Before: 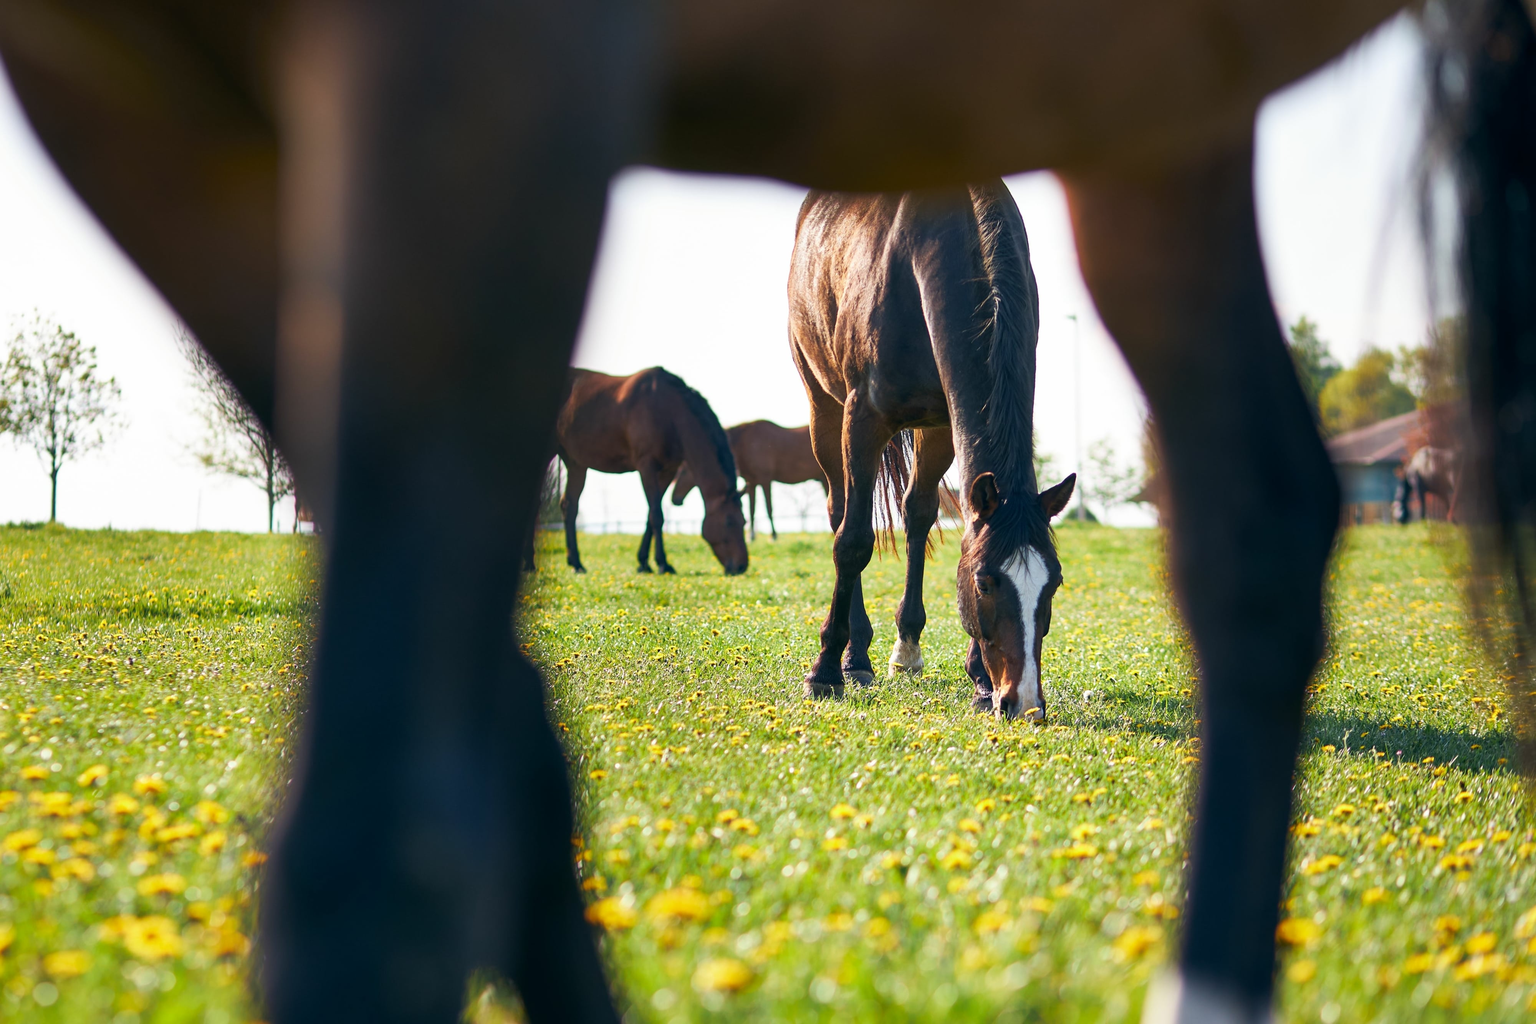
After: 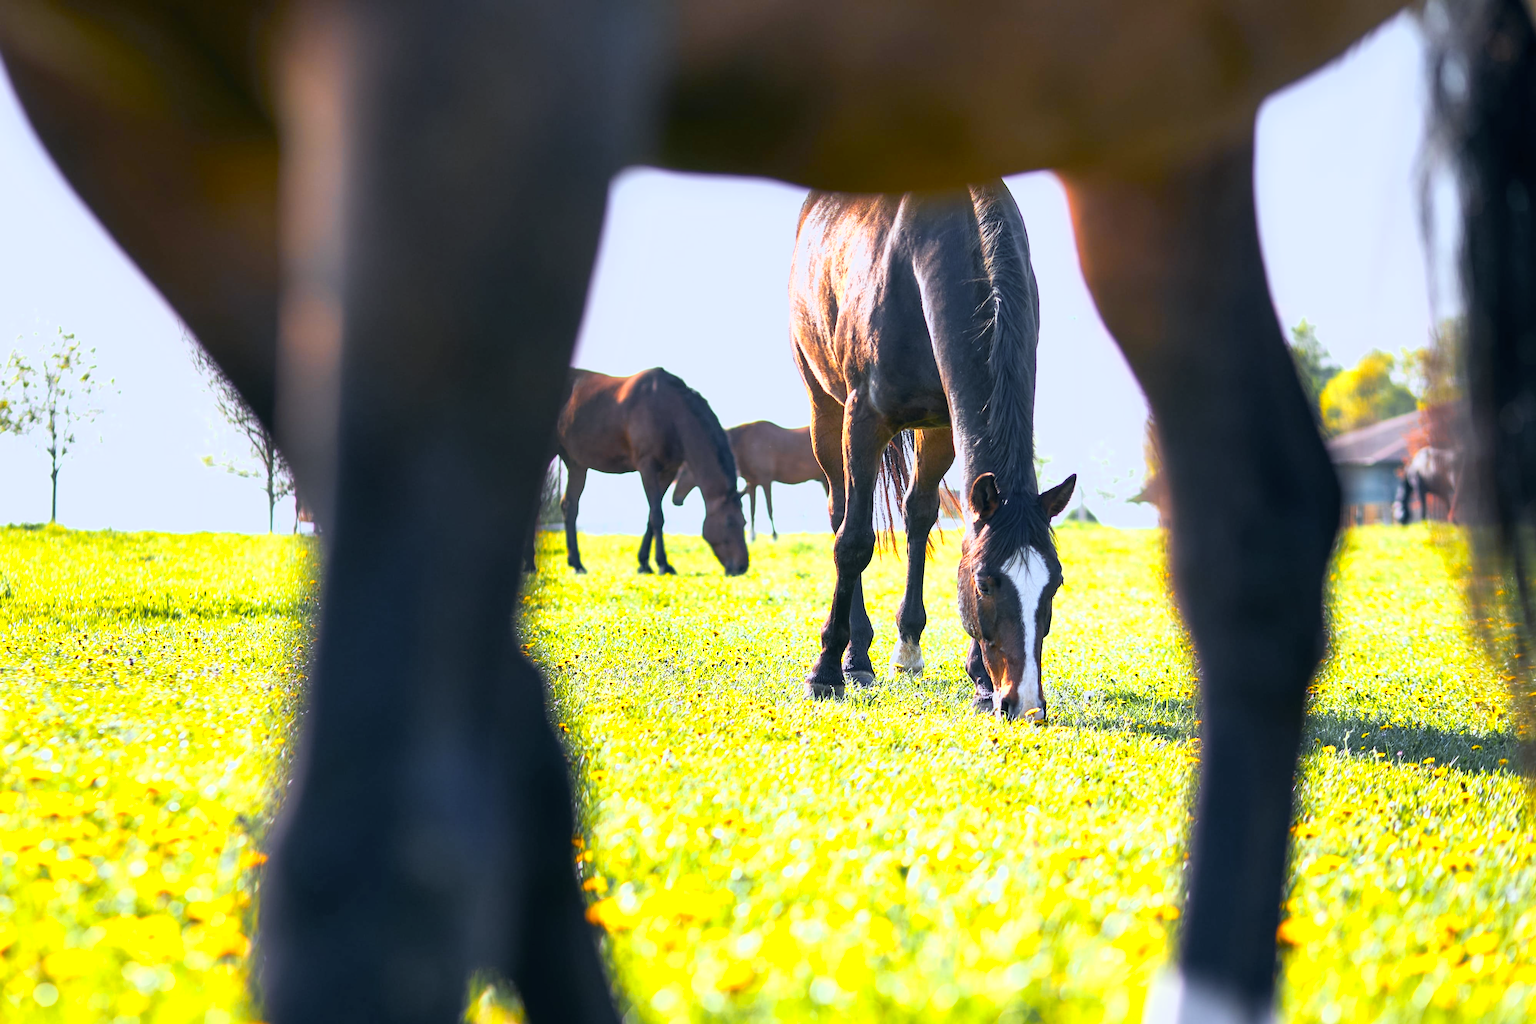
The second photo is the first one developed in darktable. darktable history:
white balance: red 0.948, green 1.02, blue 1.176
color zones: curves: ch0 [(0, 0.511) (0.143, 0.531) (0.286, 0.56) (0.429, 0.5) (0.571, 0.5) (0.714, 0.5) (0.857, 0.5) (1, 0.5)]; ch1 [(0, 0.525) (0.143, 0.705) (0.286, 0.715) (0.429, 0.35) (0.571, 0.35) (0.714, 0.35) (0.857, 0.4) (1, 0.4)]; ch2 [(0, 0.572) (0.143, 0.512) (0.286, 0.473) (0.429, 0.45) (0.571, 0.5) (0.714, 0.5) (0.857, 0.518) (1, 0.518)]
tone curve: curves: ch0 [(0, 0) (0.55, 0.716) (0.841, 0.969)]
